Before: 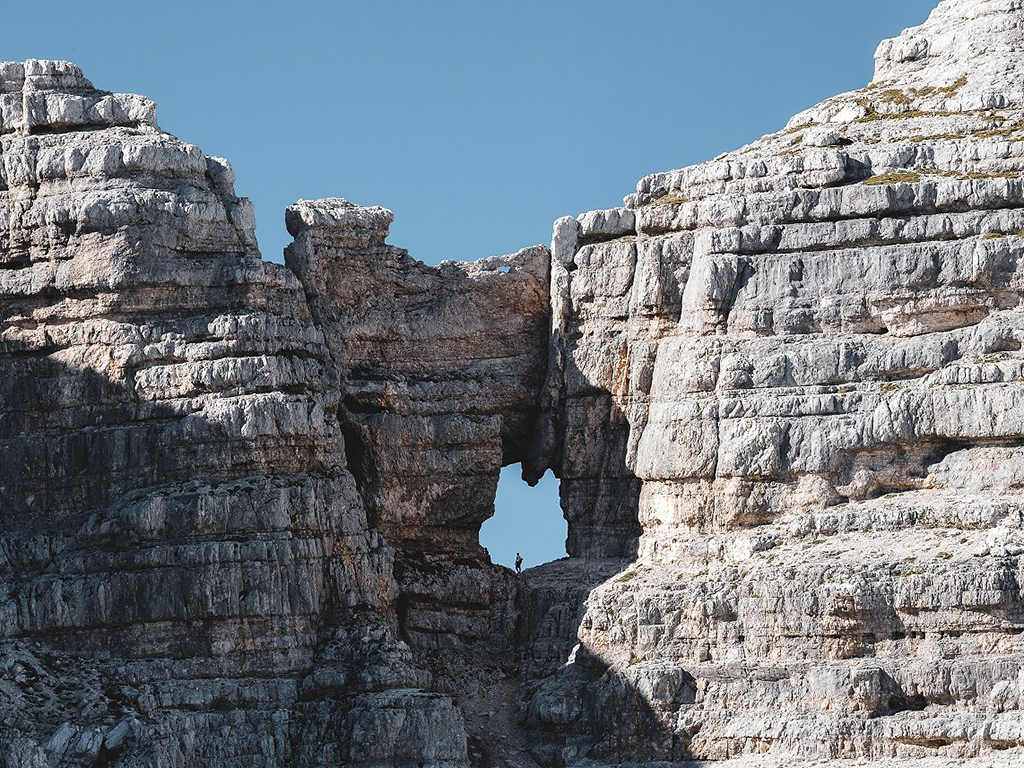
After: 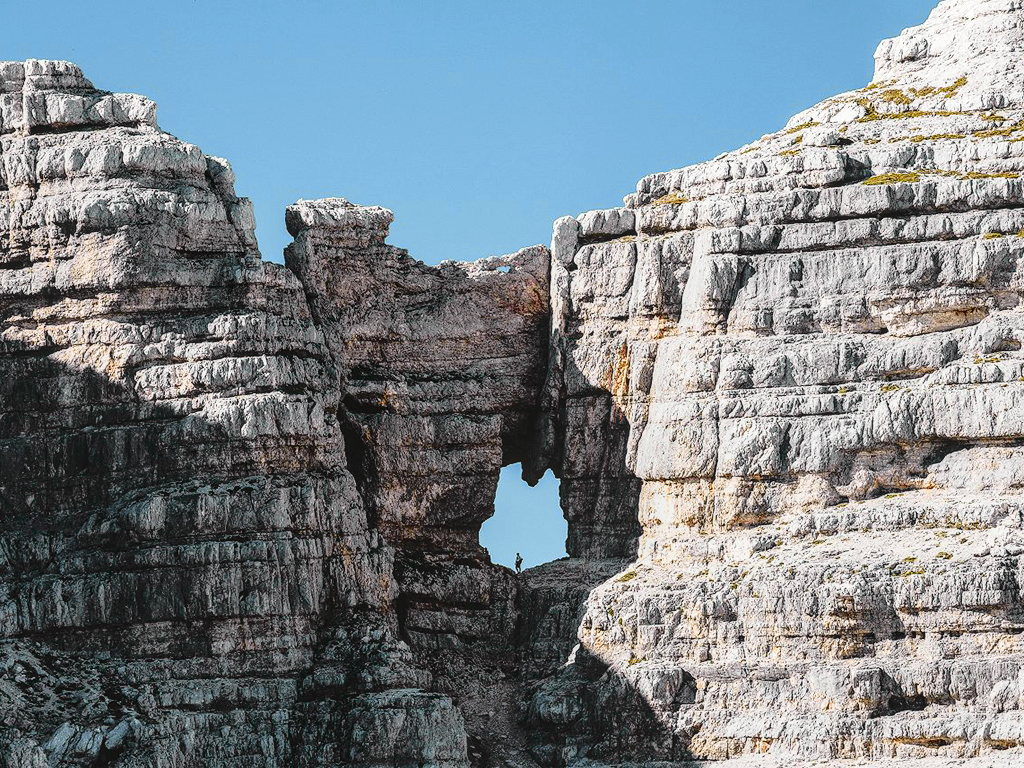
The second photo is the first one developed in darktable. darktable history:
tone curve: curves: ch0 [(0, 0.029) (0.168, 0.142) (0.359, 0.44) (0.469, 0.544) (0.634, 0.722) (0.858, 0.903) (1, 0.968)]; ch1 [(0, 0) (0.437, 0.453) (0.472, 0.47) (0.502, 0.502) (0.54, 0.534) (0.57, 0.592) (0.618, 0.66) (0.699, 0.749) (0.859, 0.899) (1, 1)]; ch2 [(0, 0) (0.33, 0.301) (0.421, 0.443) (0.476, 0.498) (0.505, 0.503) (0.547, 0.557) (0.586, 0.634) (0.608, 0.676) (1, 1)], color space Lab, independent channels, preserve colors none
local contrast: on, module defaults
velvia: on, module defaults
color balance rgb: perceptual saturation grading › global saturation 10%, global vibrance 10%
